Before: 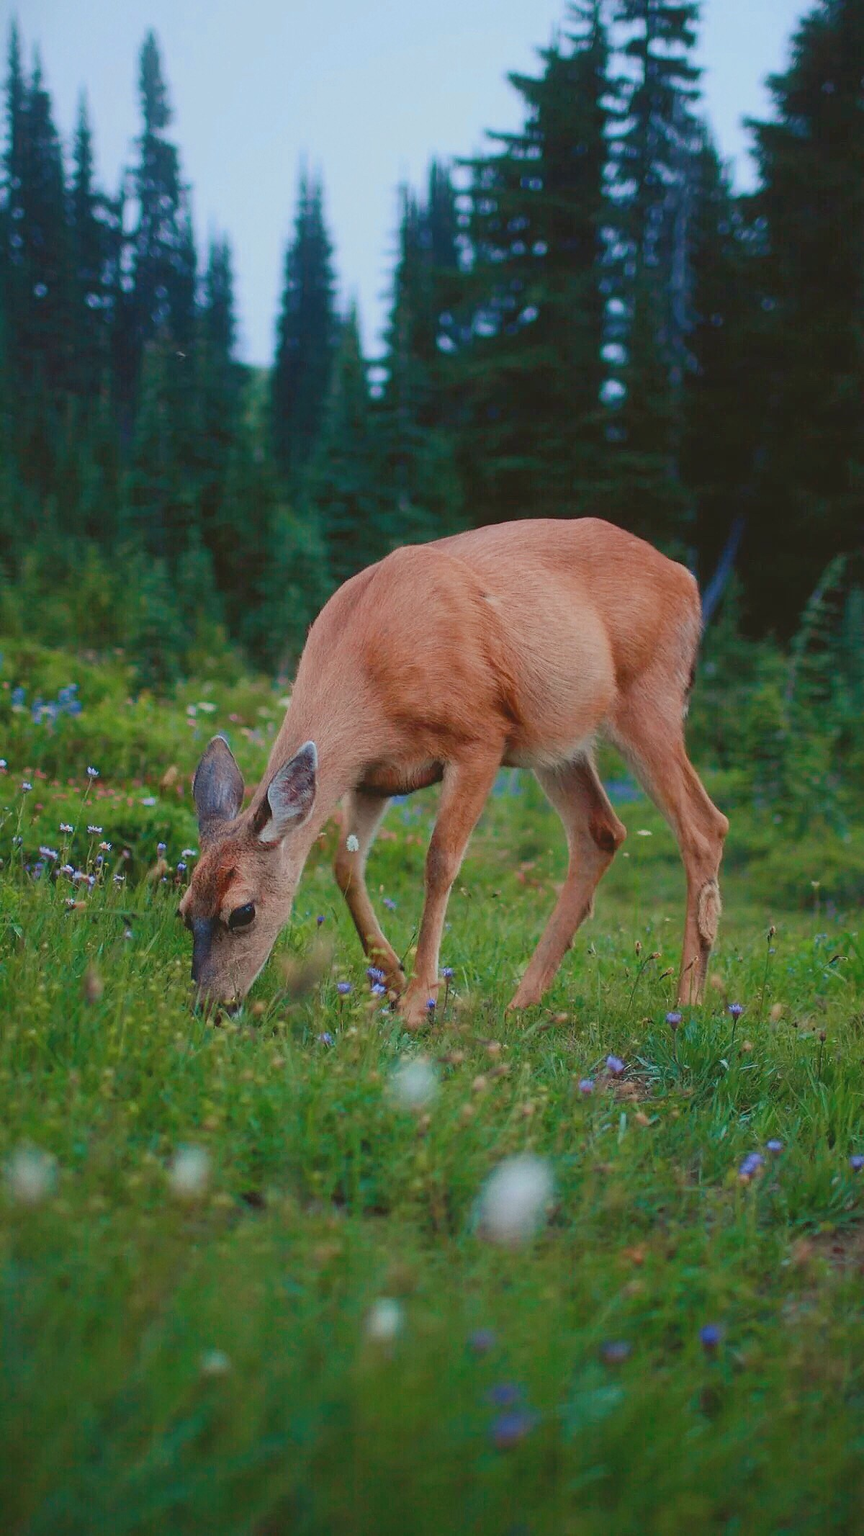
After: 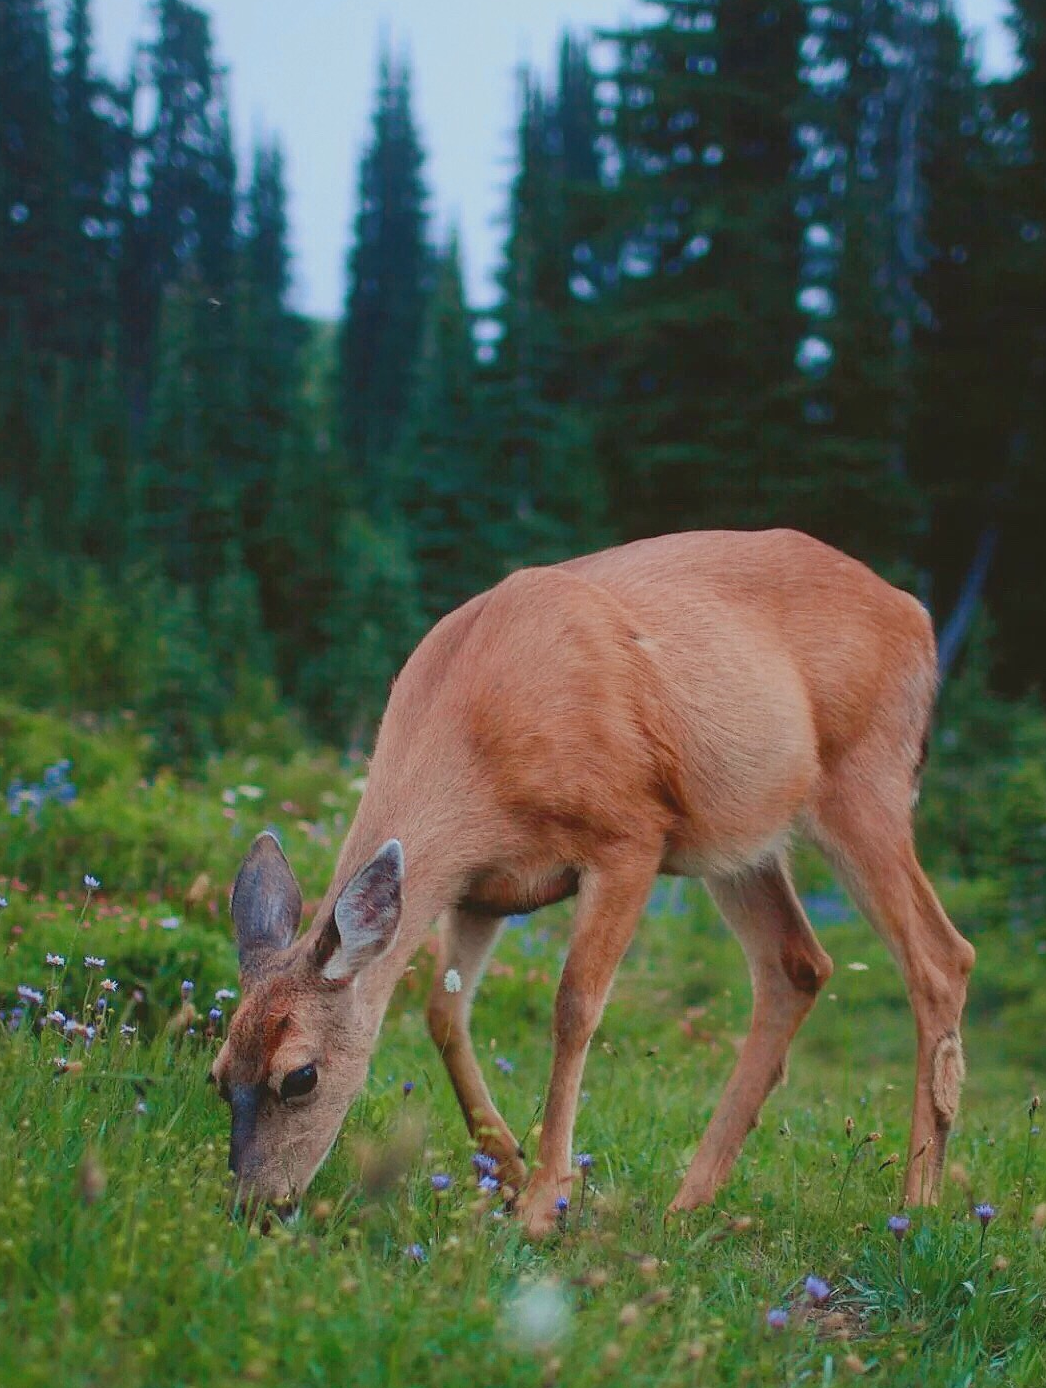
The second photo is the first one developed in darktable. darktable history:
crop: left 3.15%, top 8.937%, right 9.655%, bottom 25.968%
